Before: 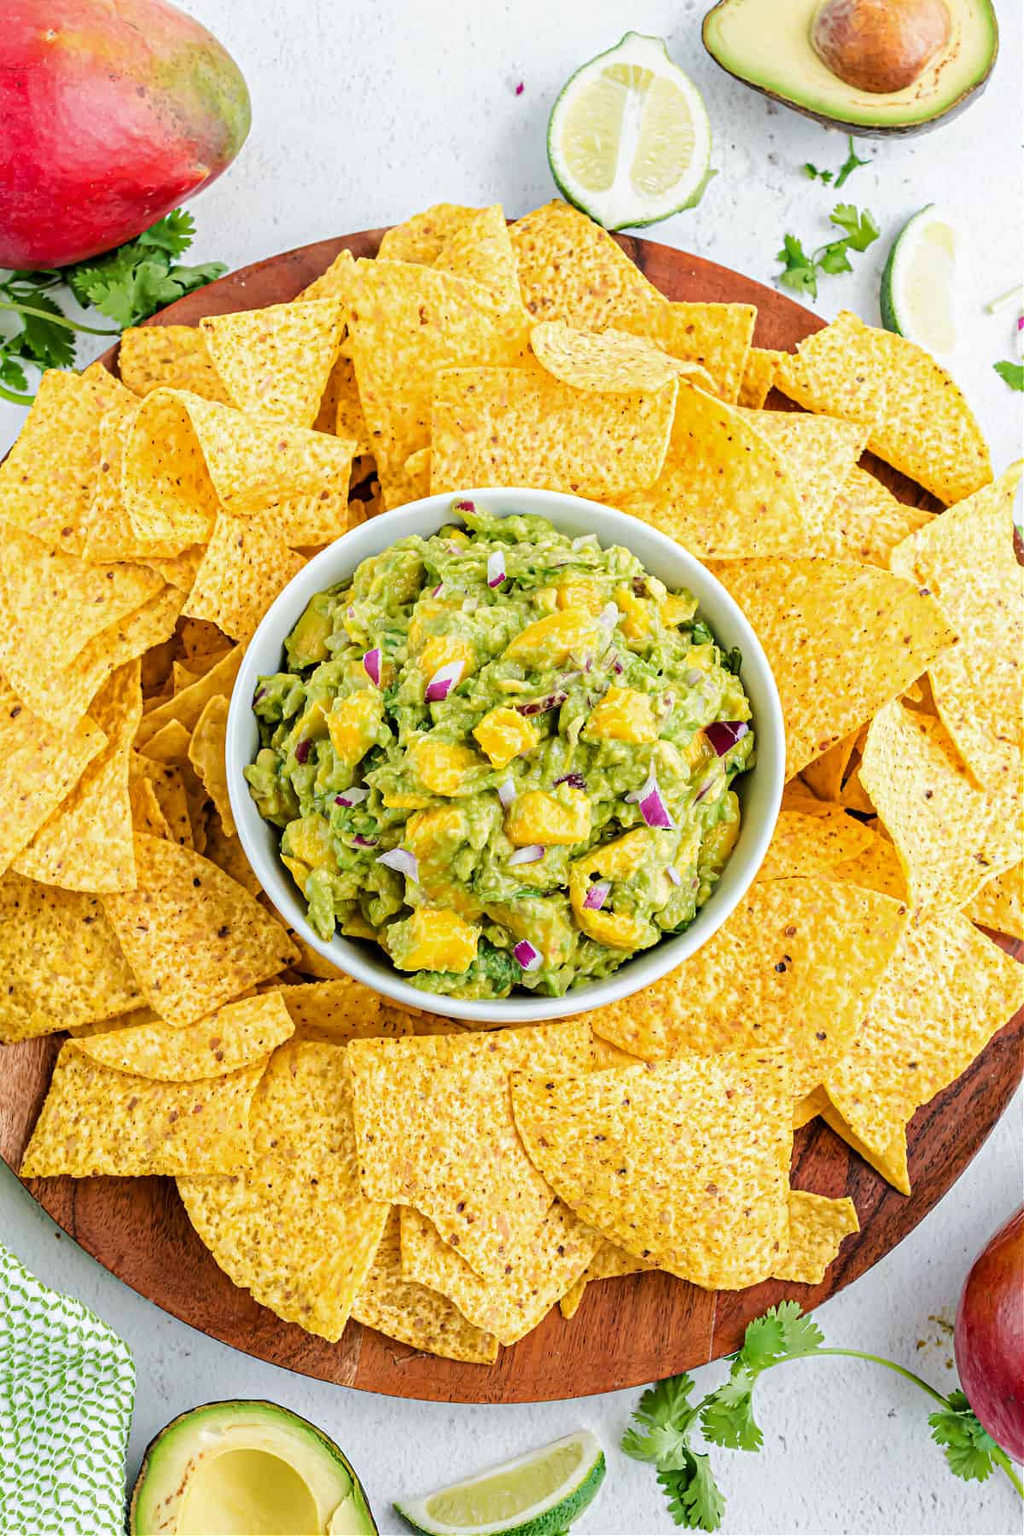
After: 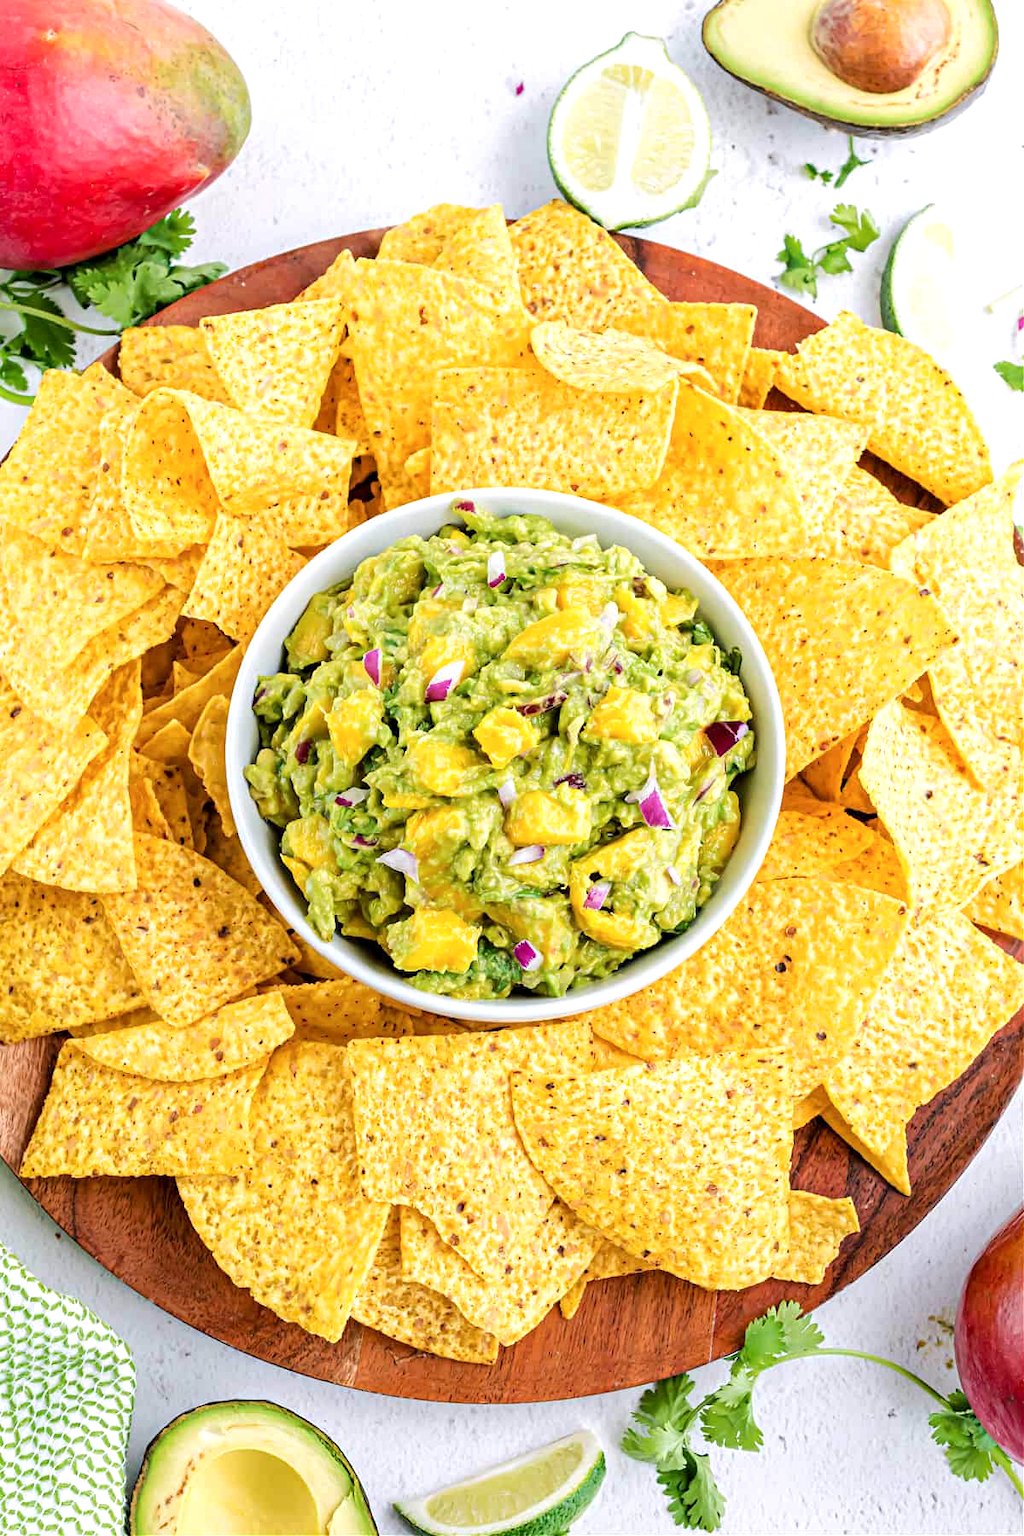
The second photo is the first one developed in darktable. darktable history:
color calibration: illuminant custom, x 0.347, y 0.366, temperature 4948.85 K
exposure: black level correction 0.001, exposure 0.297 EV, compensate exposure bias true, compensate highlight preservation false
